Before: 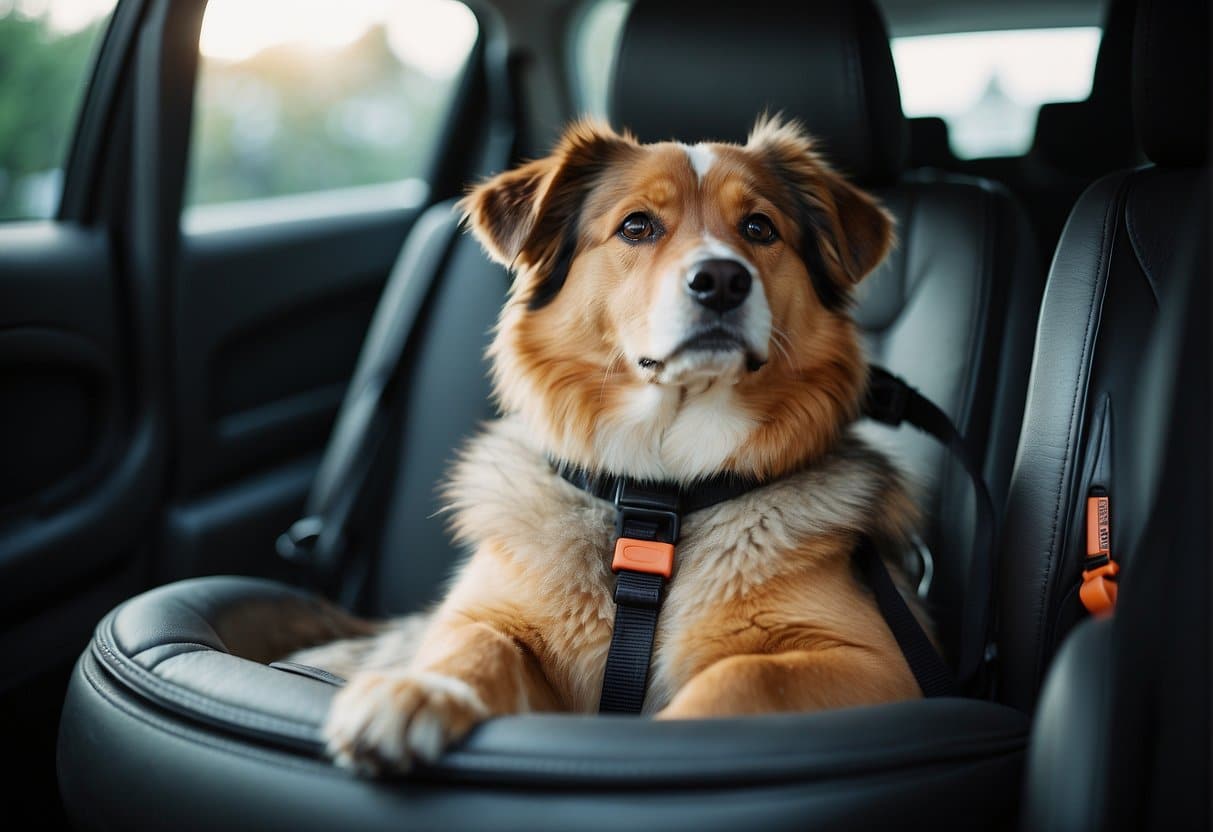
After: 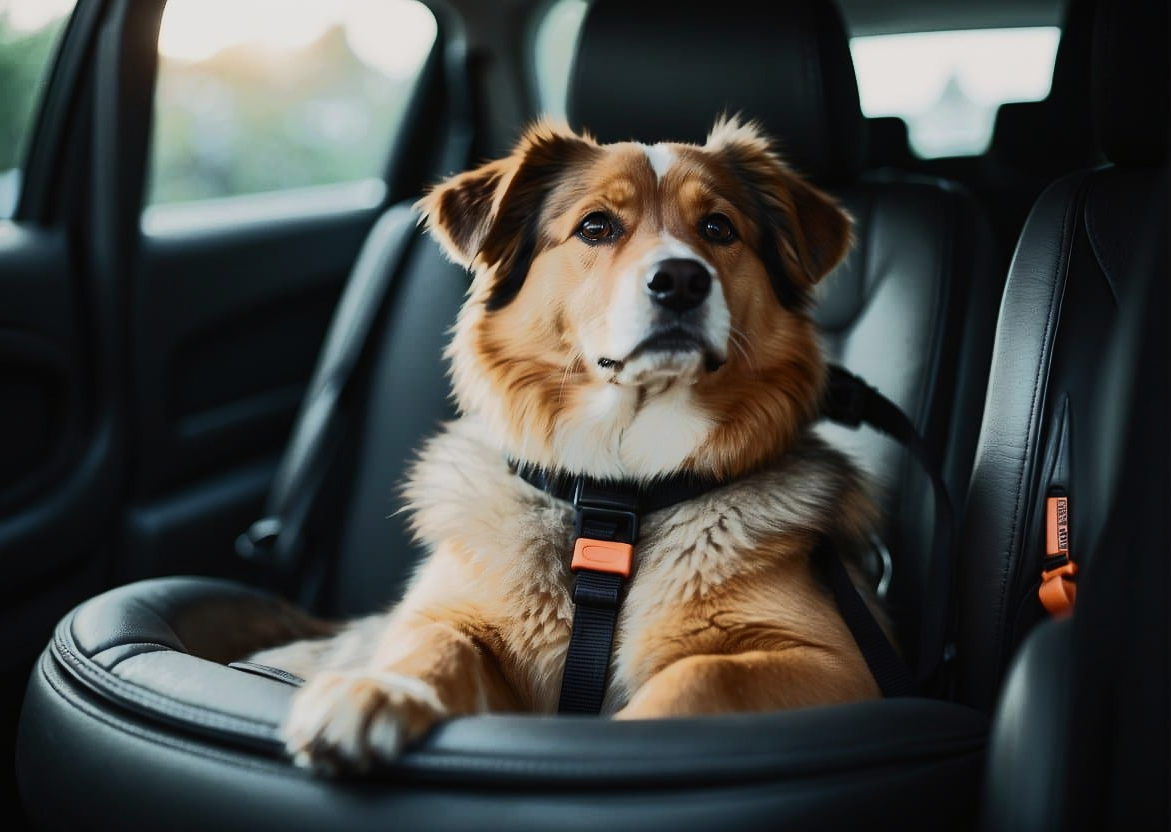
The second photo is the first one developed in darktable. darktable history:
tone equalizer: -8 EV -1.99 EV, -7 EV -2 EV, -6 EV -1.97 EV, -5 EV -1.99 EV, -4 EV -1.99 EV, -3 EV -1.97 EV, -2 EV -1.98 EV, -1 EV -1.61 EV, +0 EV -1.99 EV, edges refinement/feathering 500, mask exposure compensation -1.26 EV, preserve details no
exposure: black level correction -0.002, exposure 1.362 EV, compensate exposure bias true, compensate highlight preservation false
contrast brightness saturation: contrast 0.237, brightness 0.087
crop and rotate: left 3.442%
